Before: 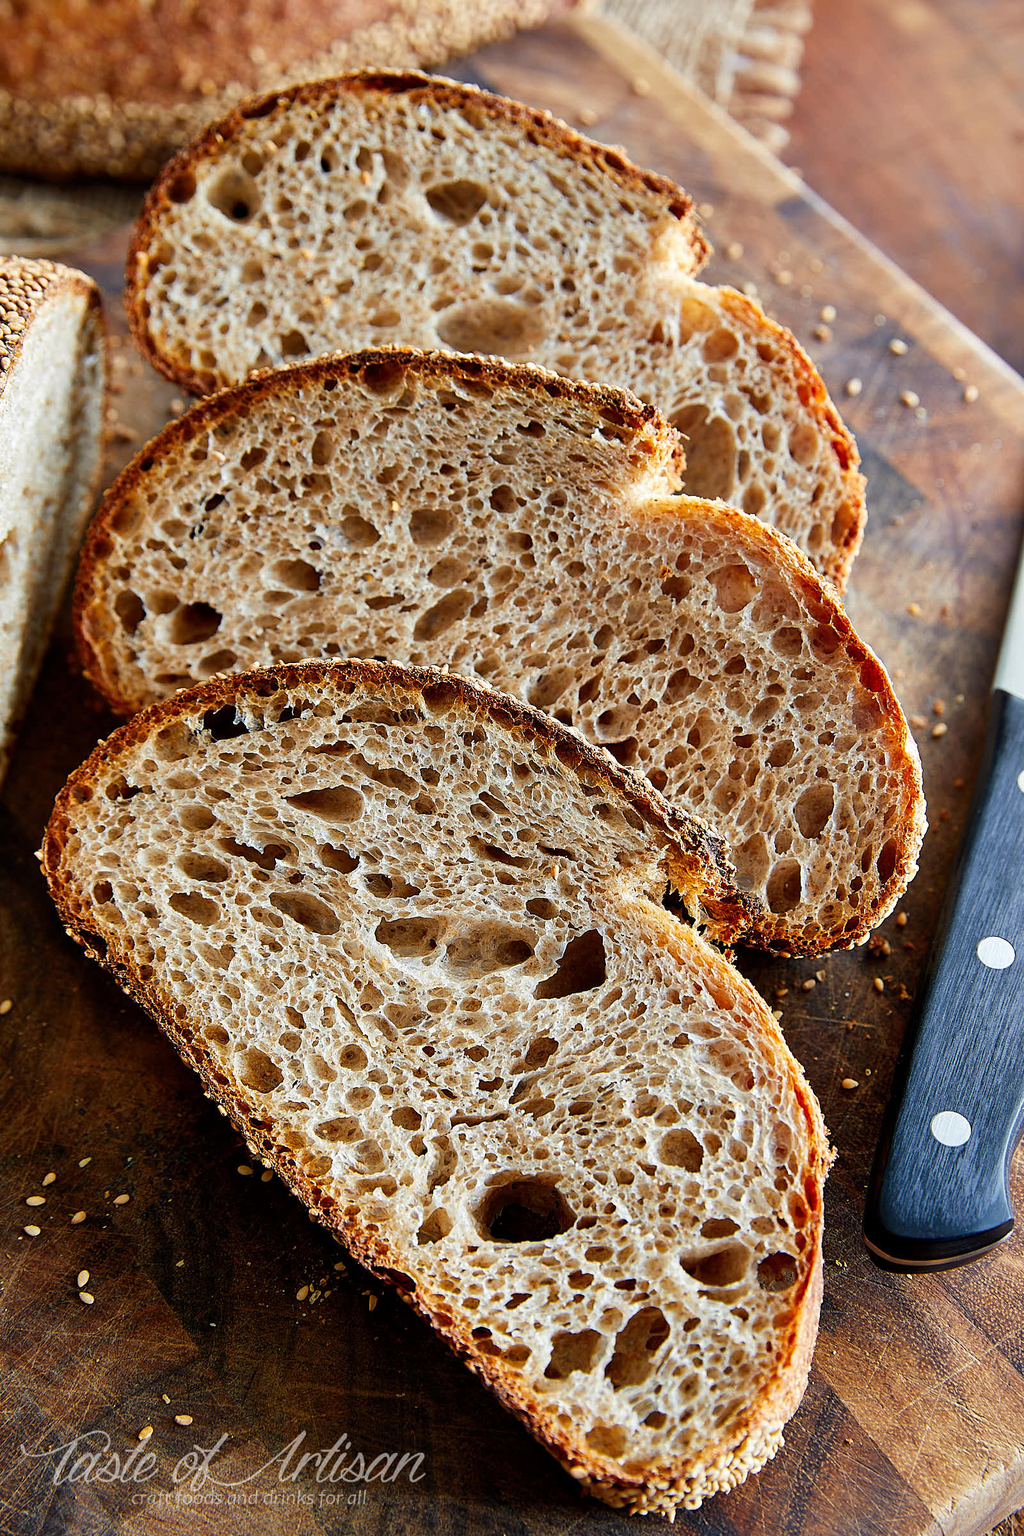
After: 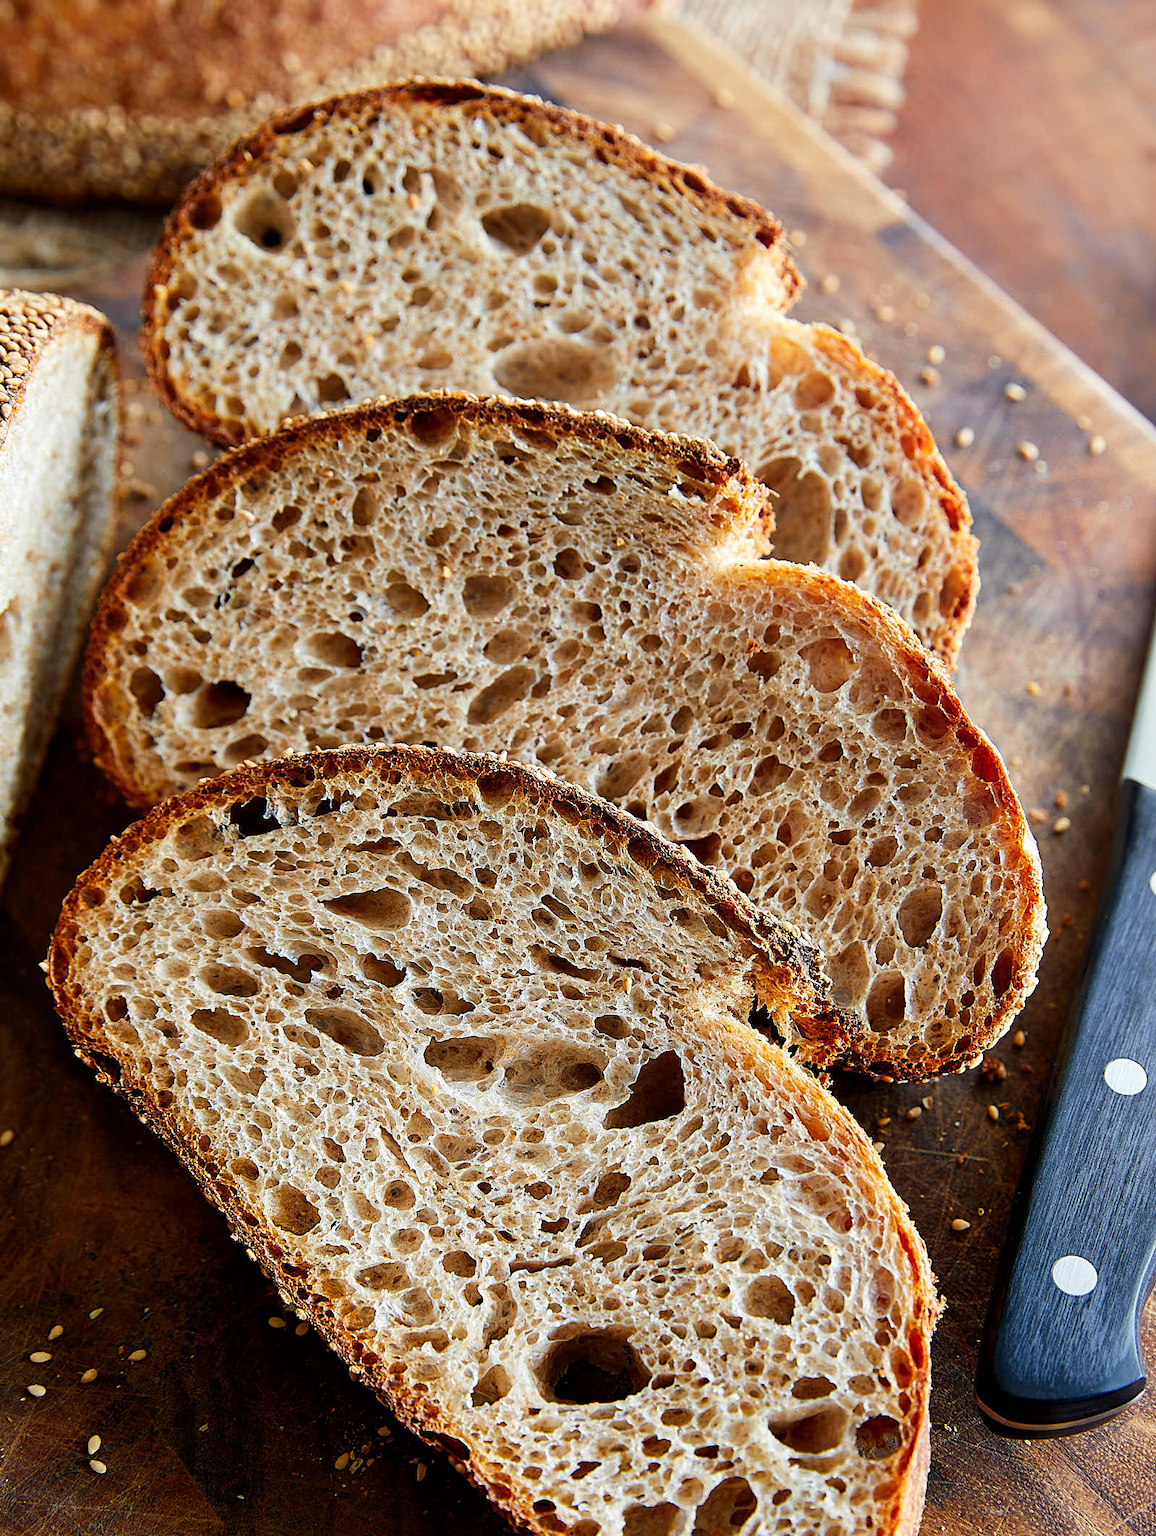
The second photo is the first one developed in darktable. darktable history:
shadows and highlights: shadows -40.15, highlights 62.88, soften with gaussian
crop and rotate: top 0%, bottom 11.49%
